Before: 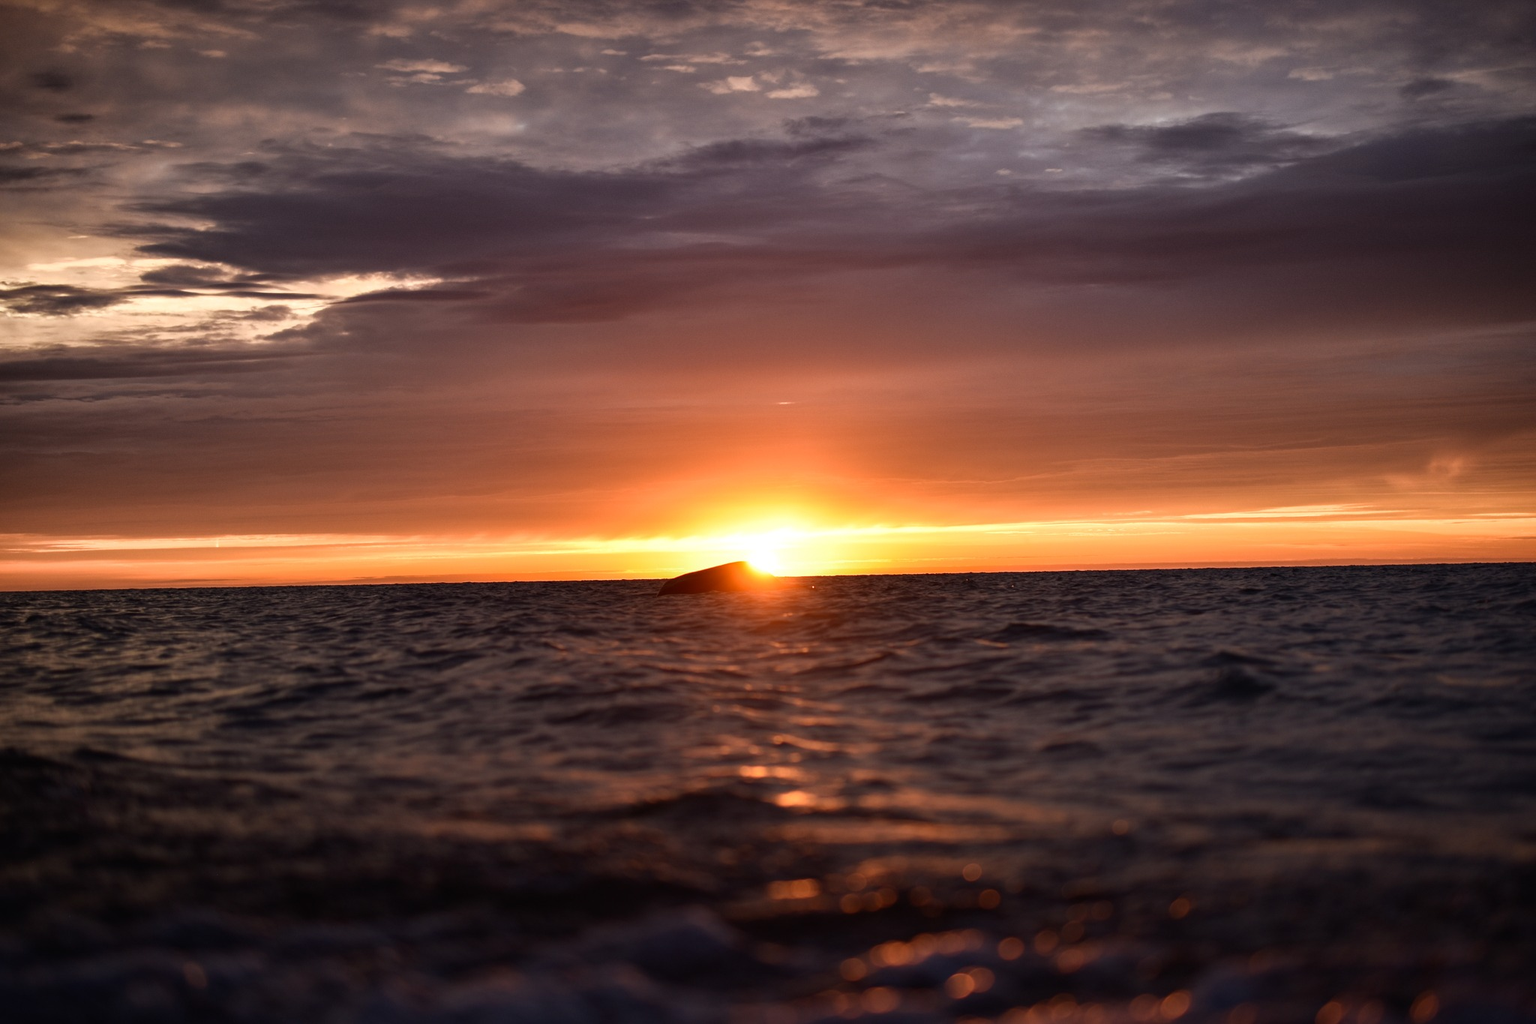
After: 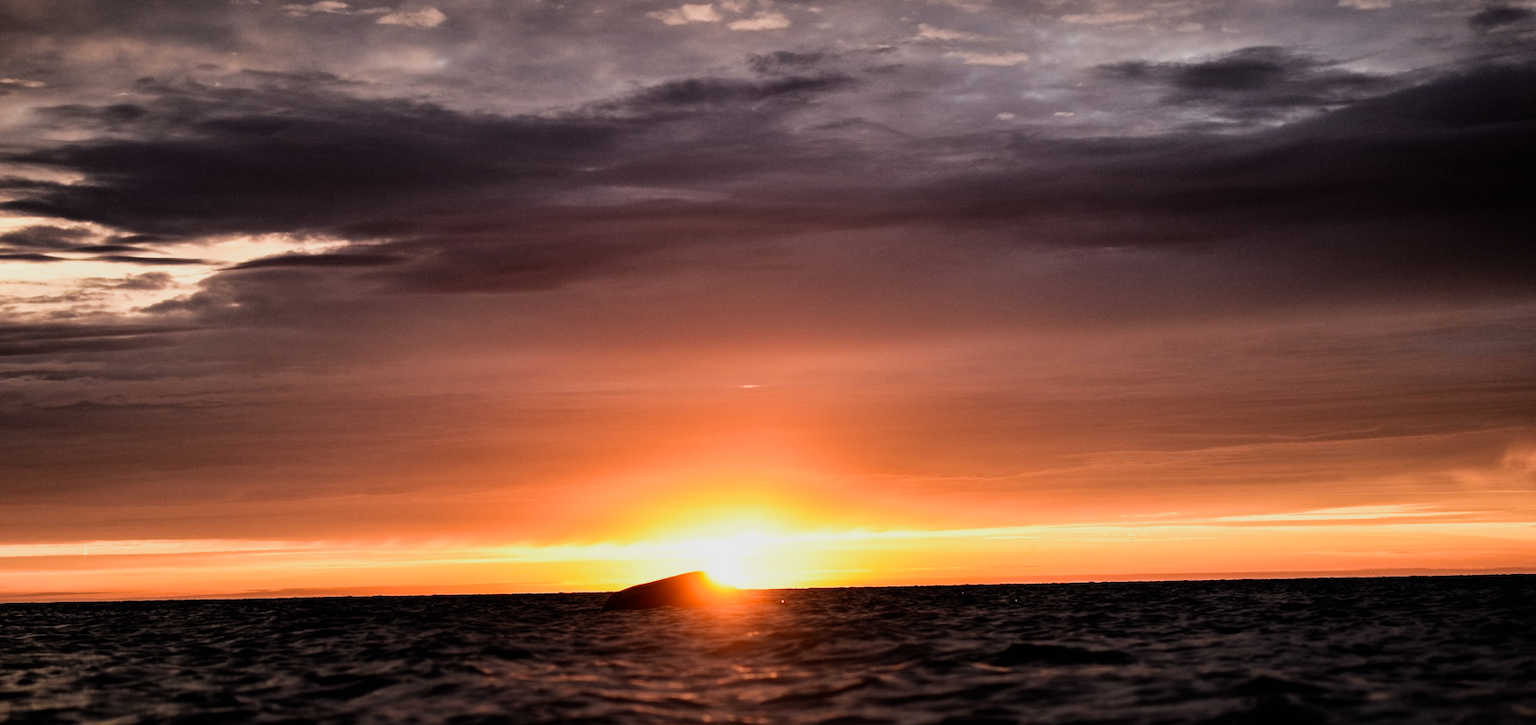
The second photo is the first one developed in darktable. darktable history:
filmic rgb: black relative exposure -5.11 EV, white relative exposure 3.99 EV, hardness 2.89, contrast 1.299, highlights saturation mix -29.51%
crop and rotate: left 9.414%, top 7.151%, right 5.051%, bottom 32.216%
exposure: compensate exposure bias true, compensate highlight preservation false
contrast brightness saturation: contrast 0.099, brightness 0.036, saturation 0.088
